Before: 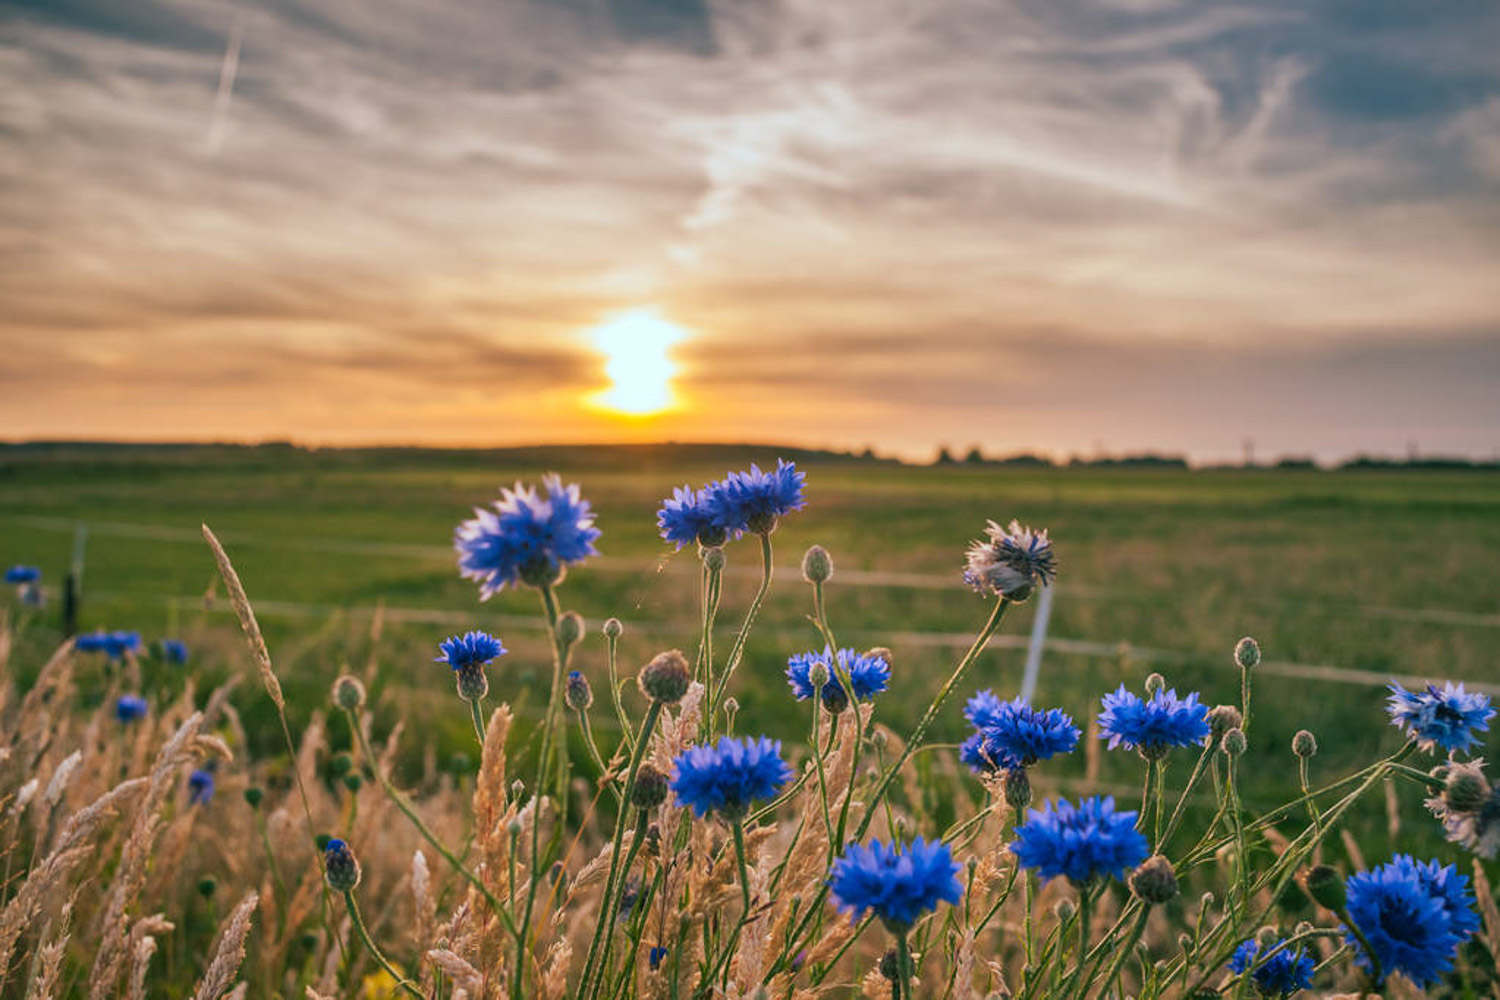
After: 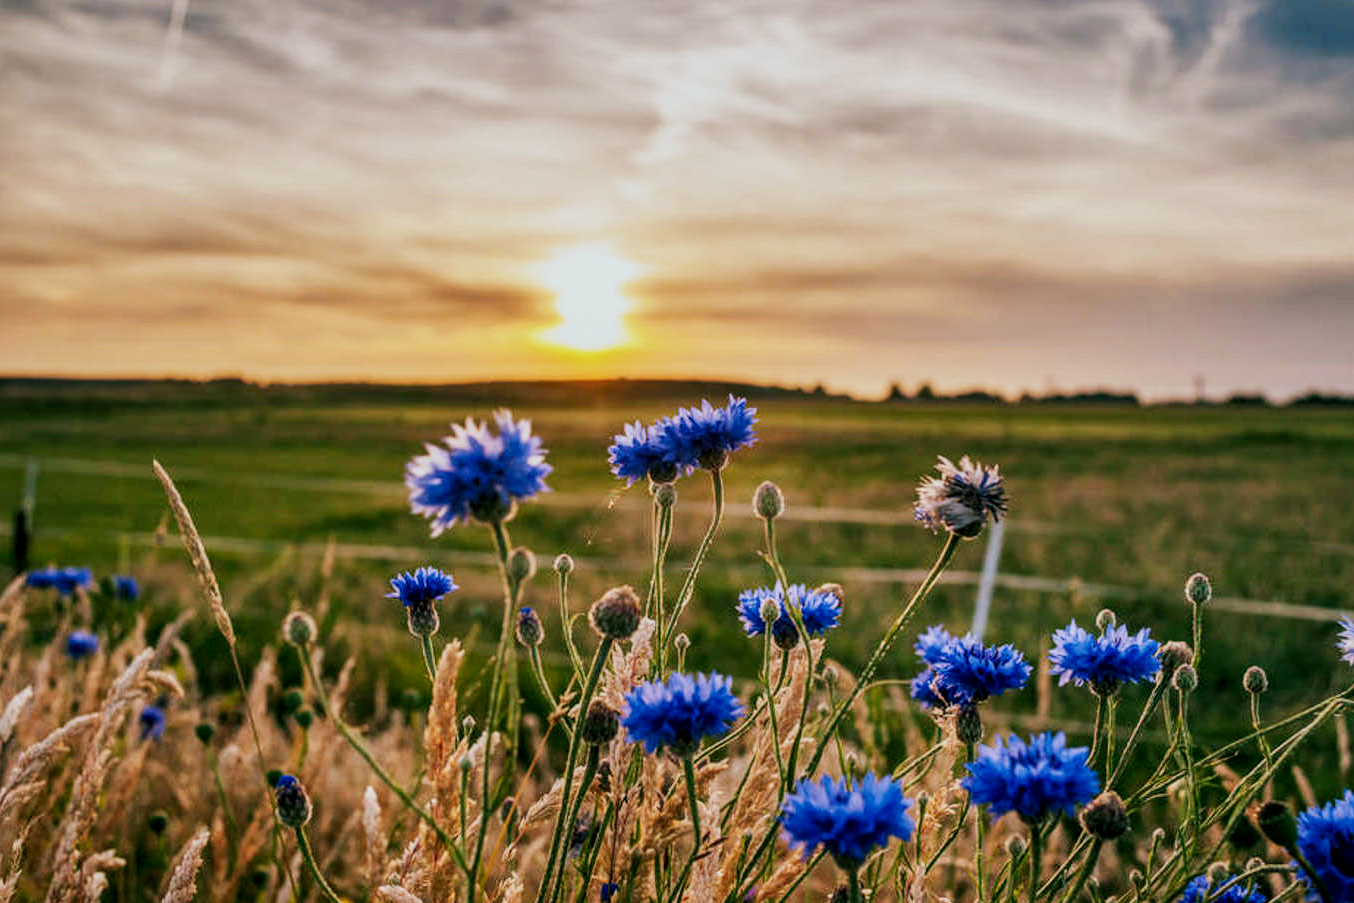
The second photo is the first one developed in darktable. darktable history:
crop: left 3.305%, top 6.436%, right 6.389%, bottom 3.258%
sigmoid: contrast 1.7, skew -0.2, preserve hue 0%, red attenuation 0.1, red rotation 0.035, green attenuation 0.1, green rotation -0.017, blue attenuation 0.15, blue rotation -0.052, base primaries Rec2020
local contrast: on, module defaults
